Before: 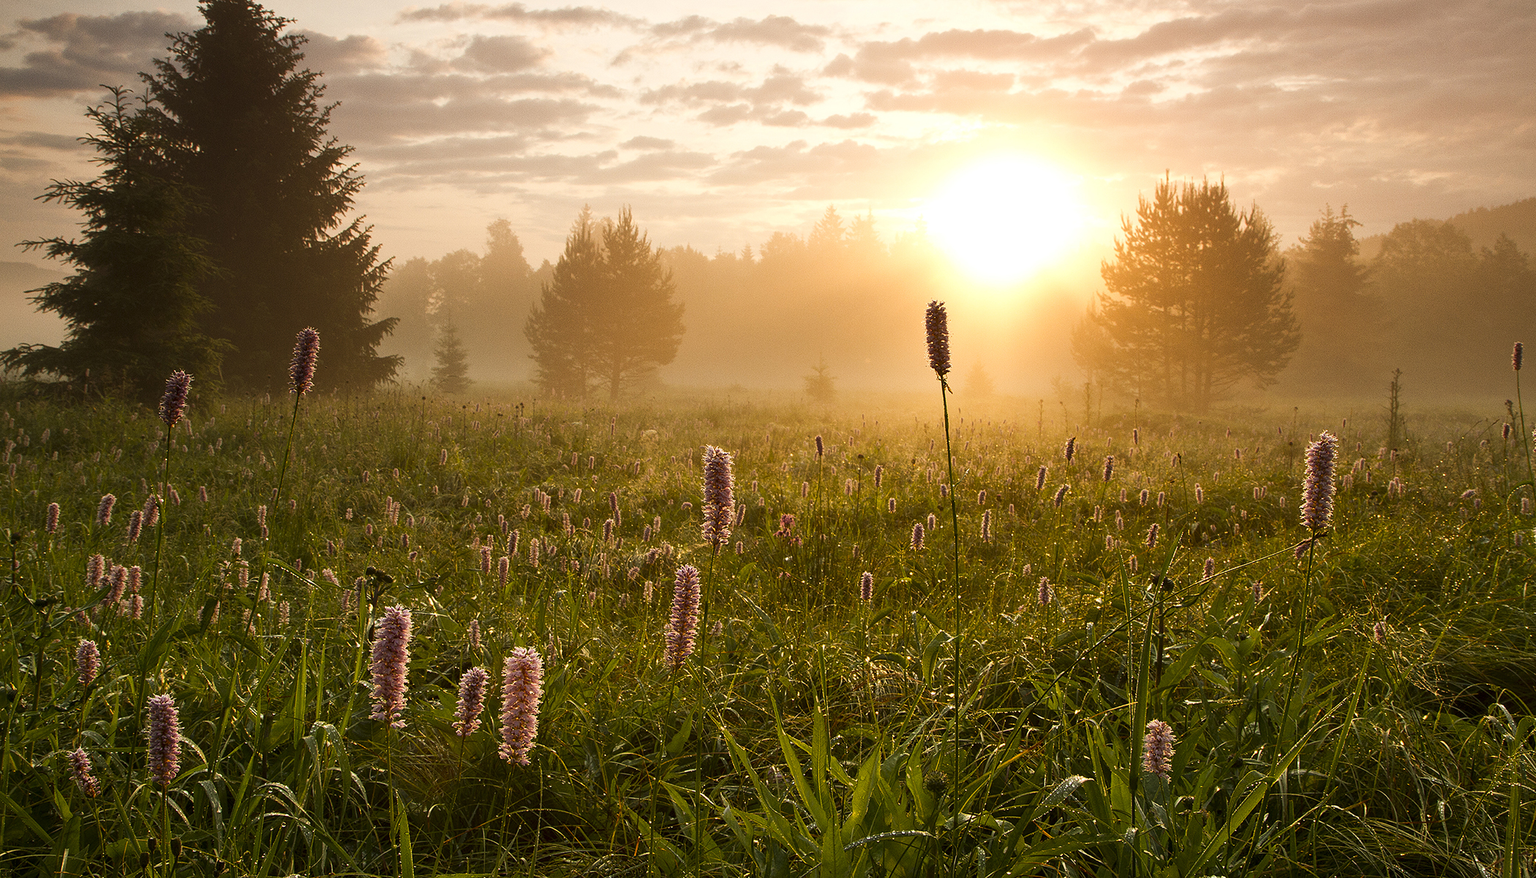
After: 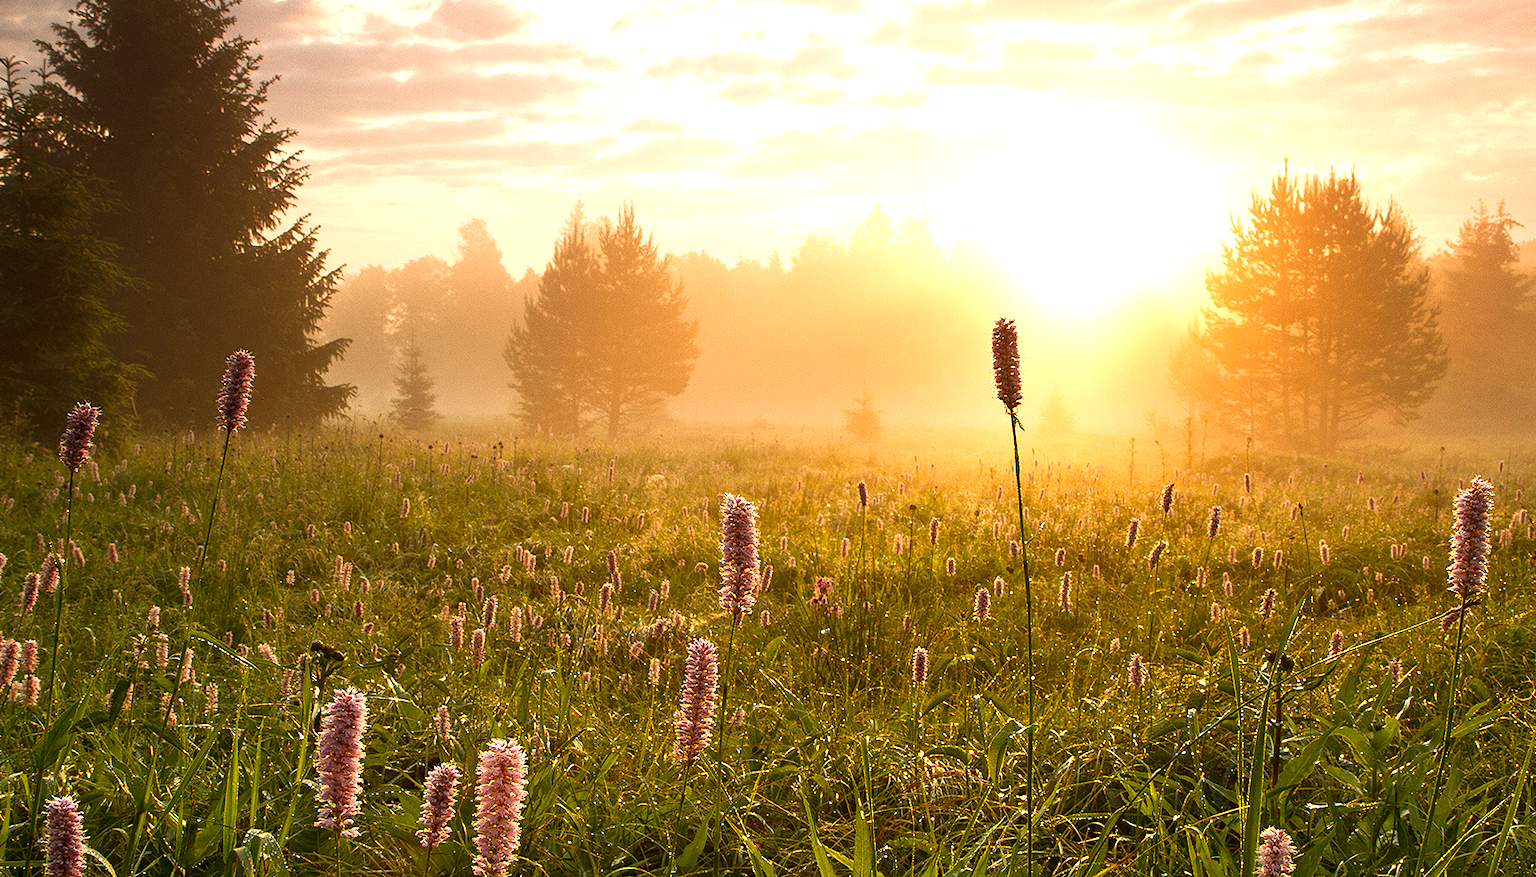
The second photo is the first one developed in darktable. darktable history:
crop and rotate: left 7.196%, top 4.574%, right 10.605%, bottom 13.178%
exposure: exposure 0.669 EV, compensate highlight preservation false
